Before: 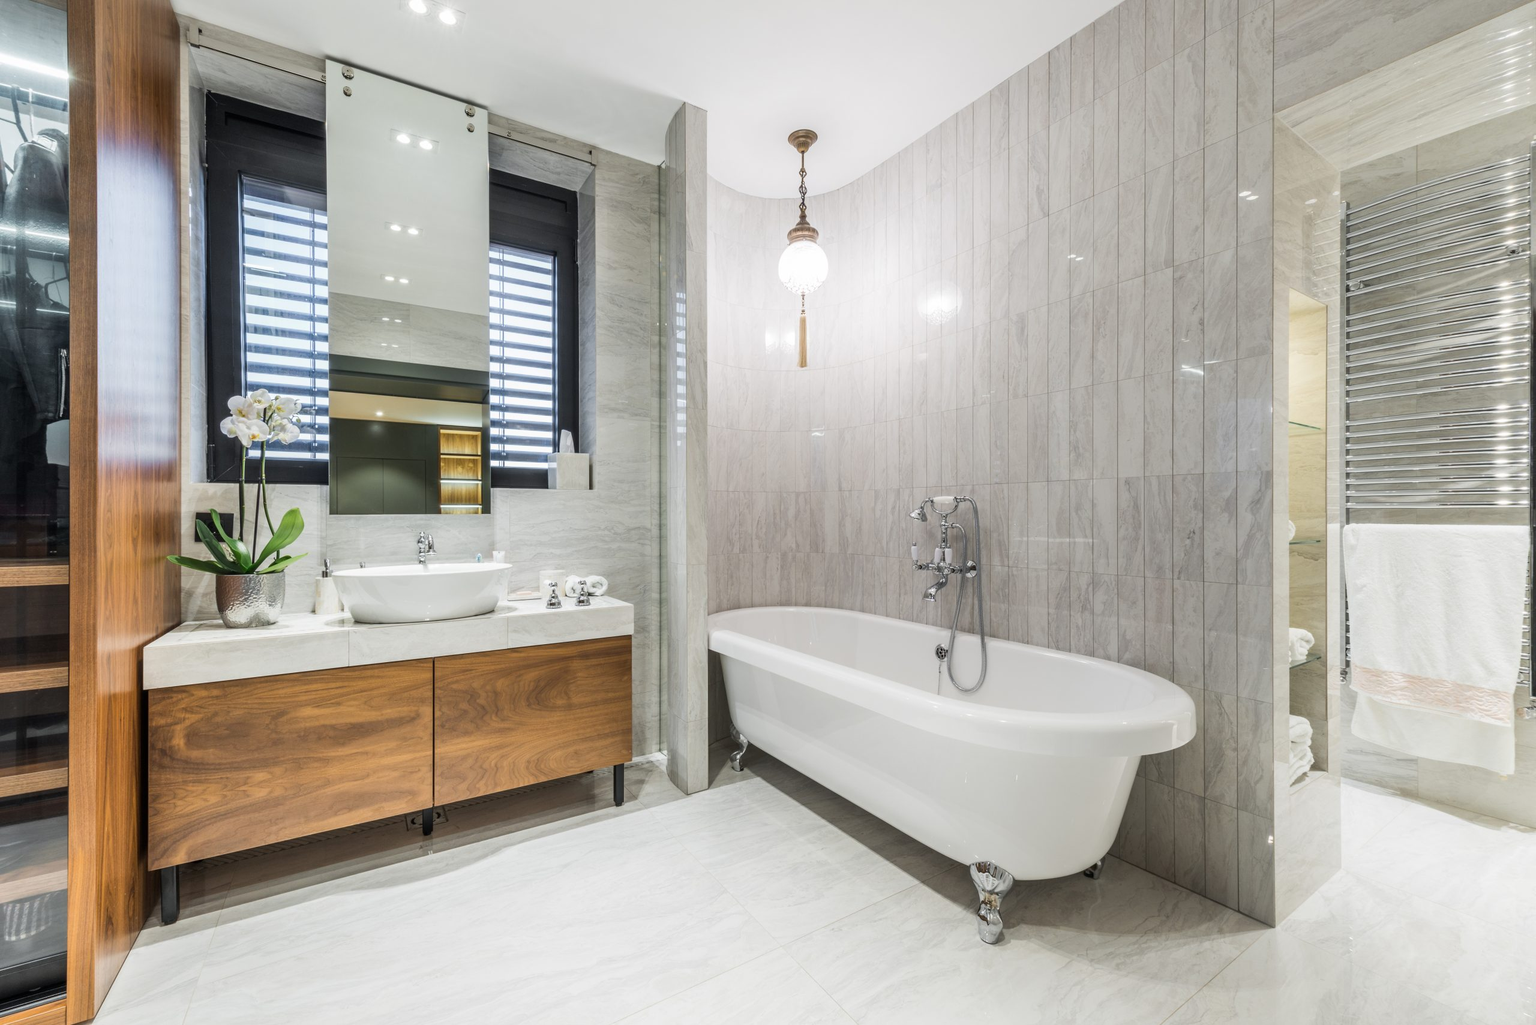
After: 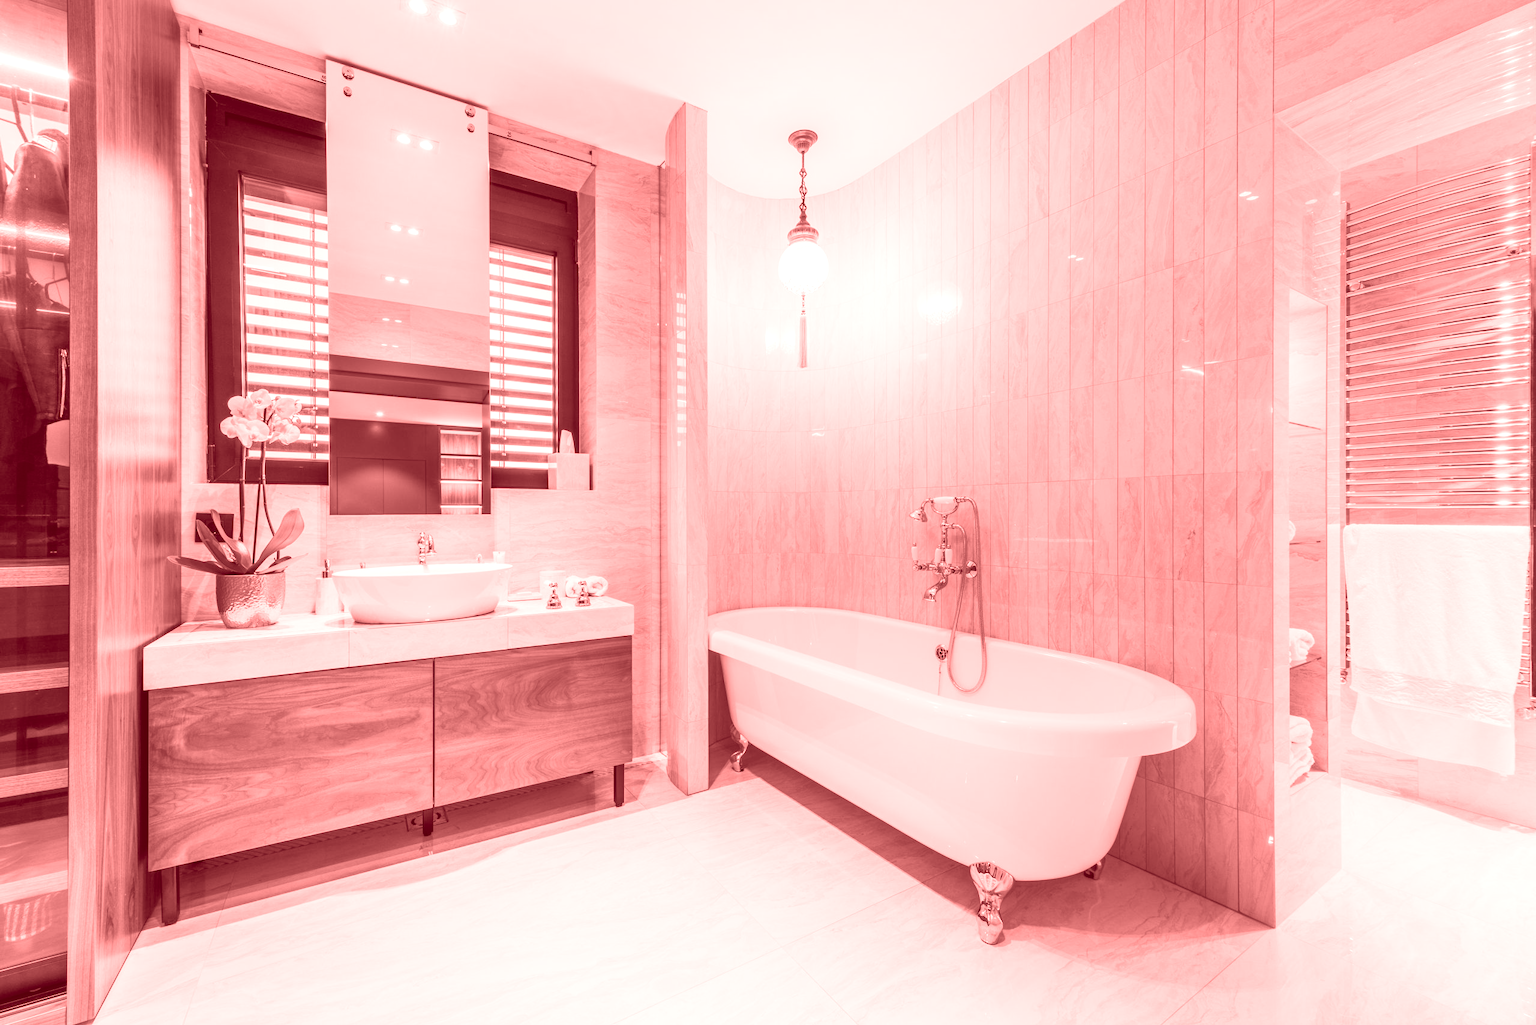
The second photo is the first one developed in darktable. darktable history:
shadows and highlights: shadows 0, highlights 40
colorize: saturation 60%, source mix 100%
